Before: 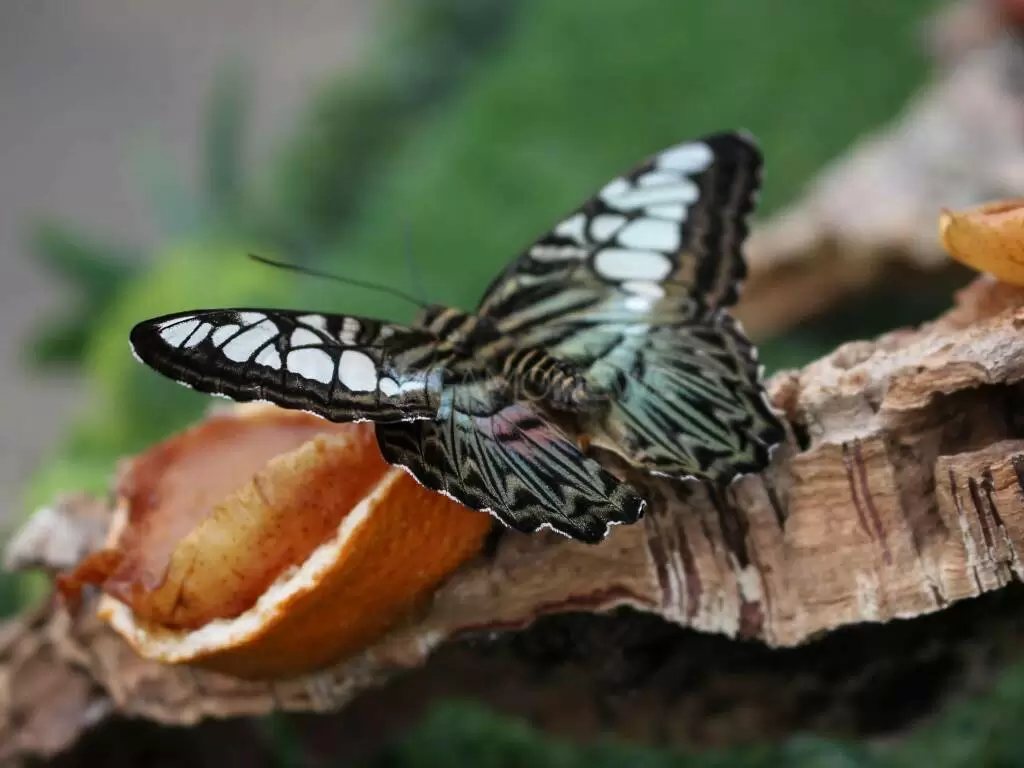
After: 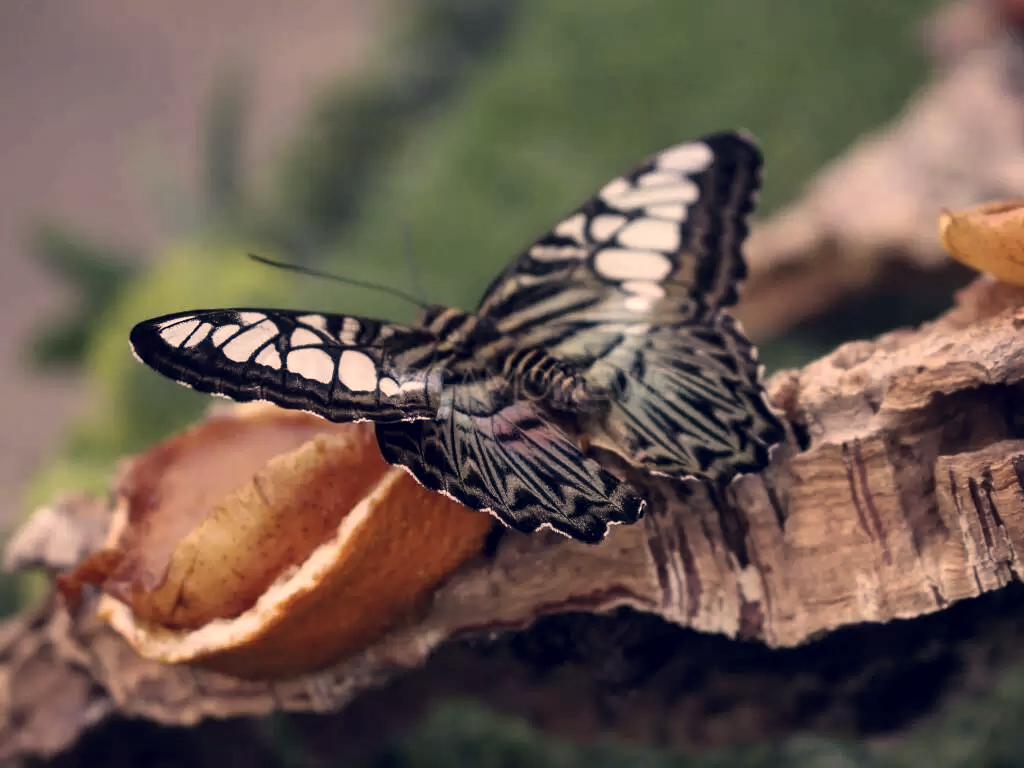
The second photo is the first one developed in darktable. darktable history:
local contrast: mode bilateral grid, contrast 20, coarseness 50, detail 120%, midtone range 0.2
tone equalizer: on, module defaults
color correction: highlights a* 19.59, highlights b* 27.49, shadows a* 3.46, shadows b* -17.28, saturation 0.73
